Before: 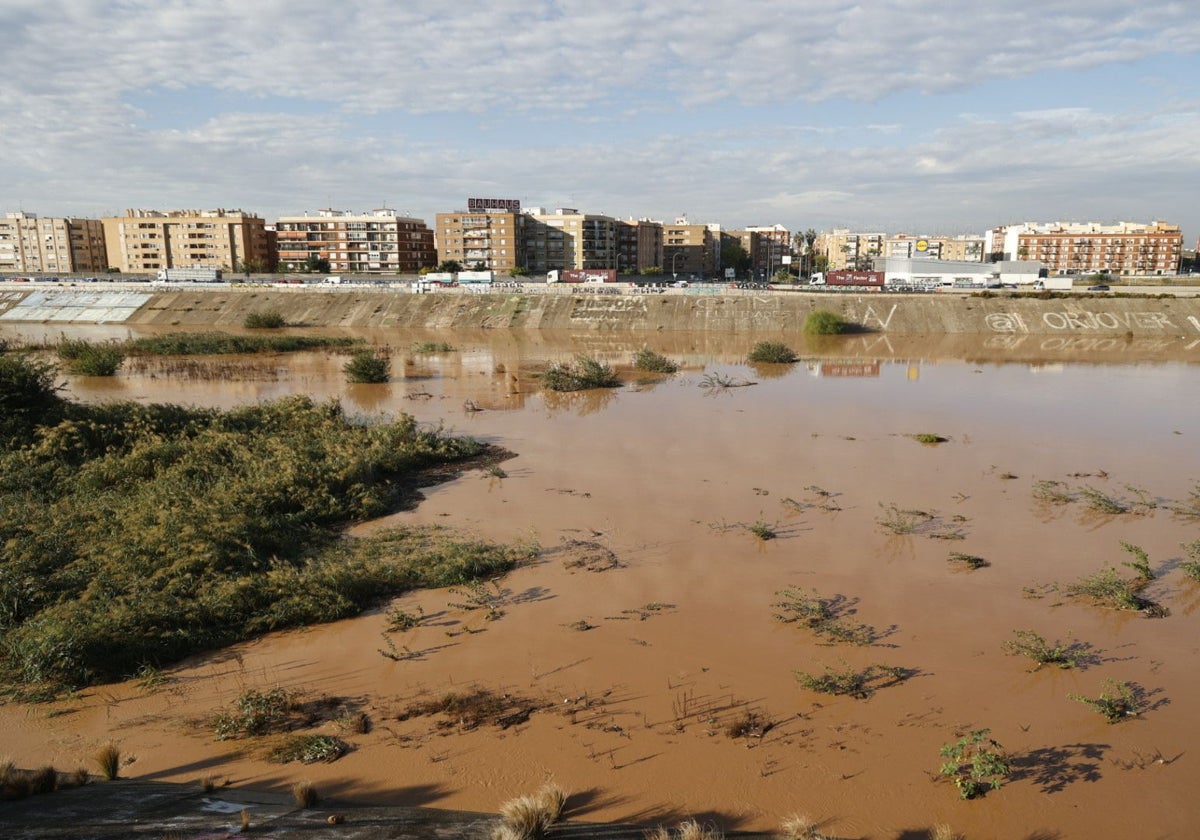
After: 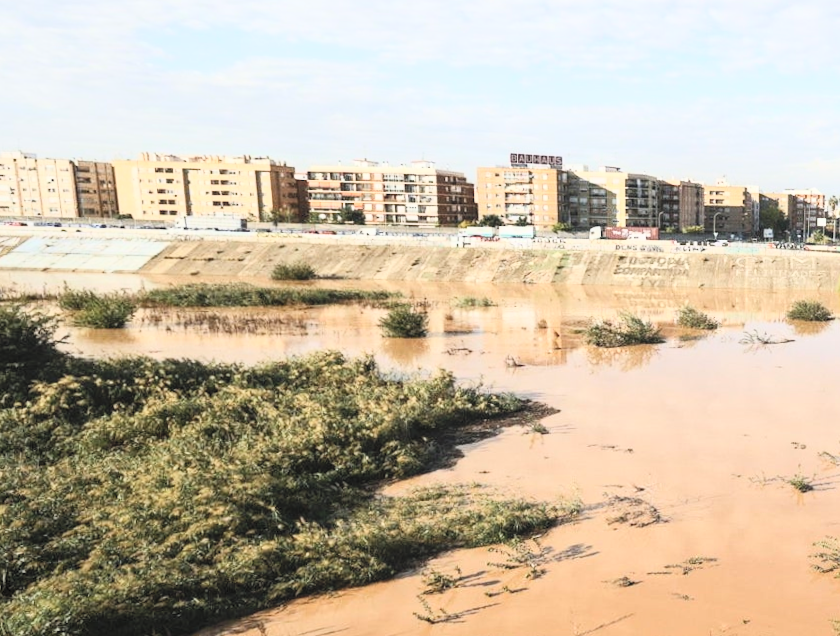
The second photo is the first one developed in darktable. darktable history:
tone curve: curves: ch0 [(0, 0) (0.004, 0.001) (0.133, 0.112) (0.325, 0.362) (0.832, 0.893) (1, 1)], color space Lab, linked channels, preserve colors none
crop: right 28.885%, bottom 16.626%
rotate and perspective: rotation -0.013°, lens shift (vertical) -0.027, lens shift (horizontal) 0.178, crop left 0.016, crop right 0.989, crop top 0.082, crop bottom 0.918
contrast brightness saturation: contrast 0.39, brightness 0.53
local contrast: detail 110%
